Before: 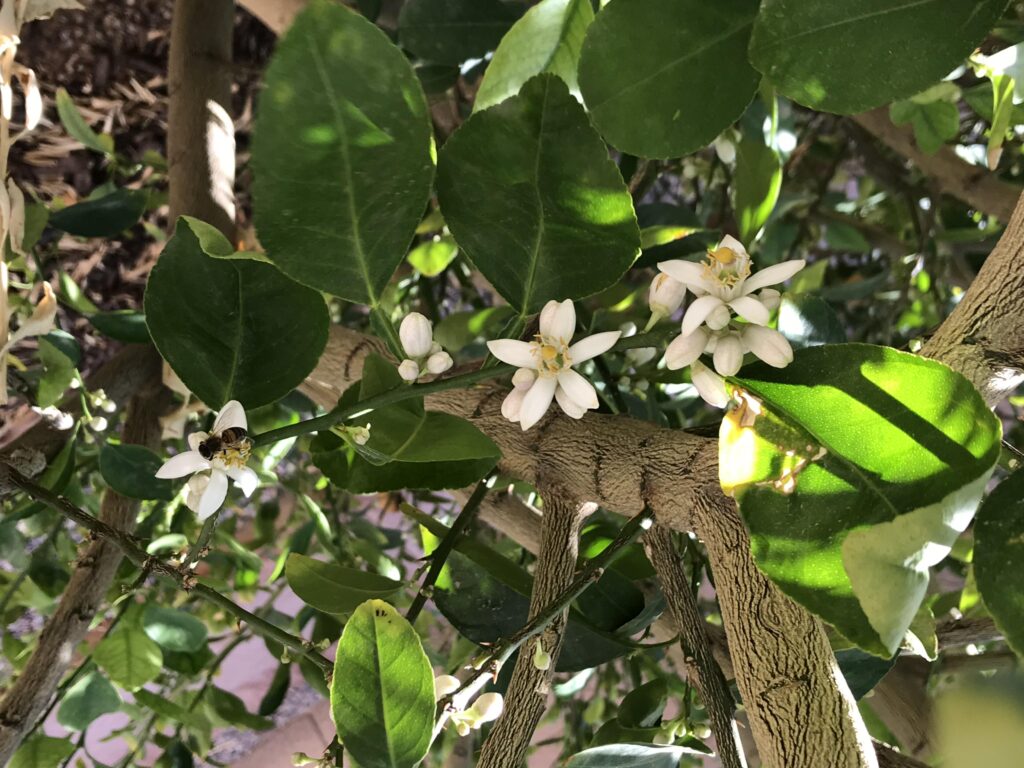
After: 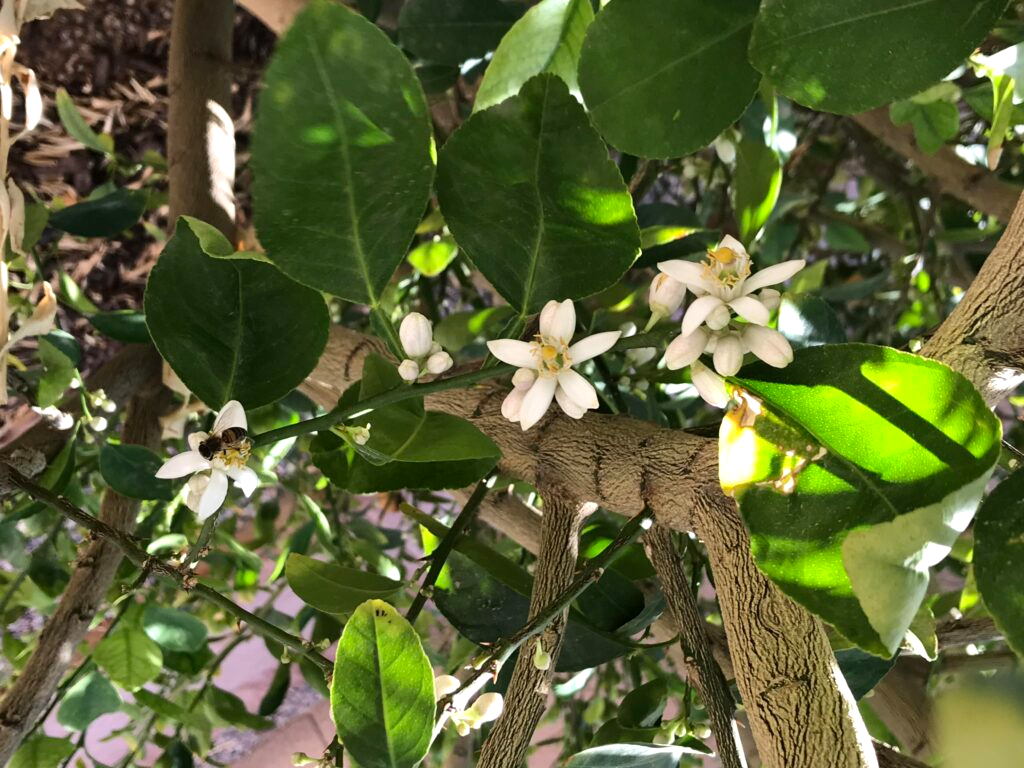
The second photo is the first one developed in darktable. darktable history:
shadows and highlights: shadows -11.33, white point adjustment 4.02, highlights 27.04
